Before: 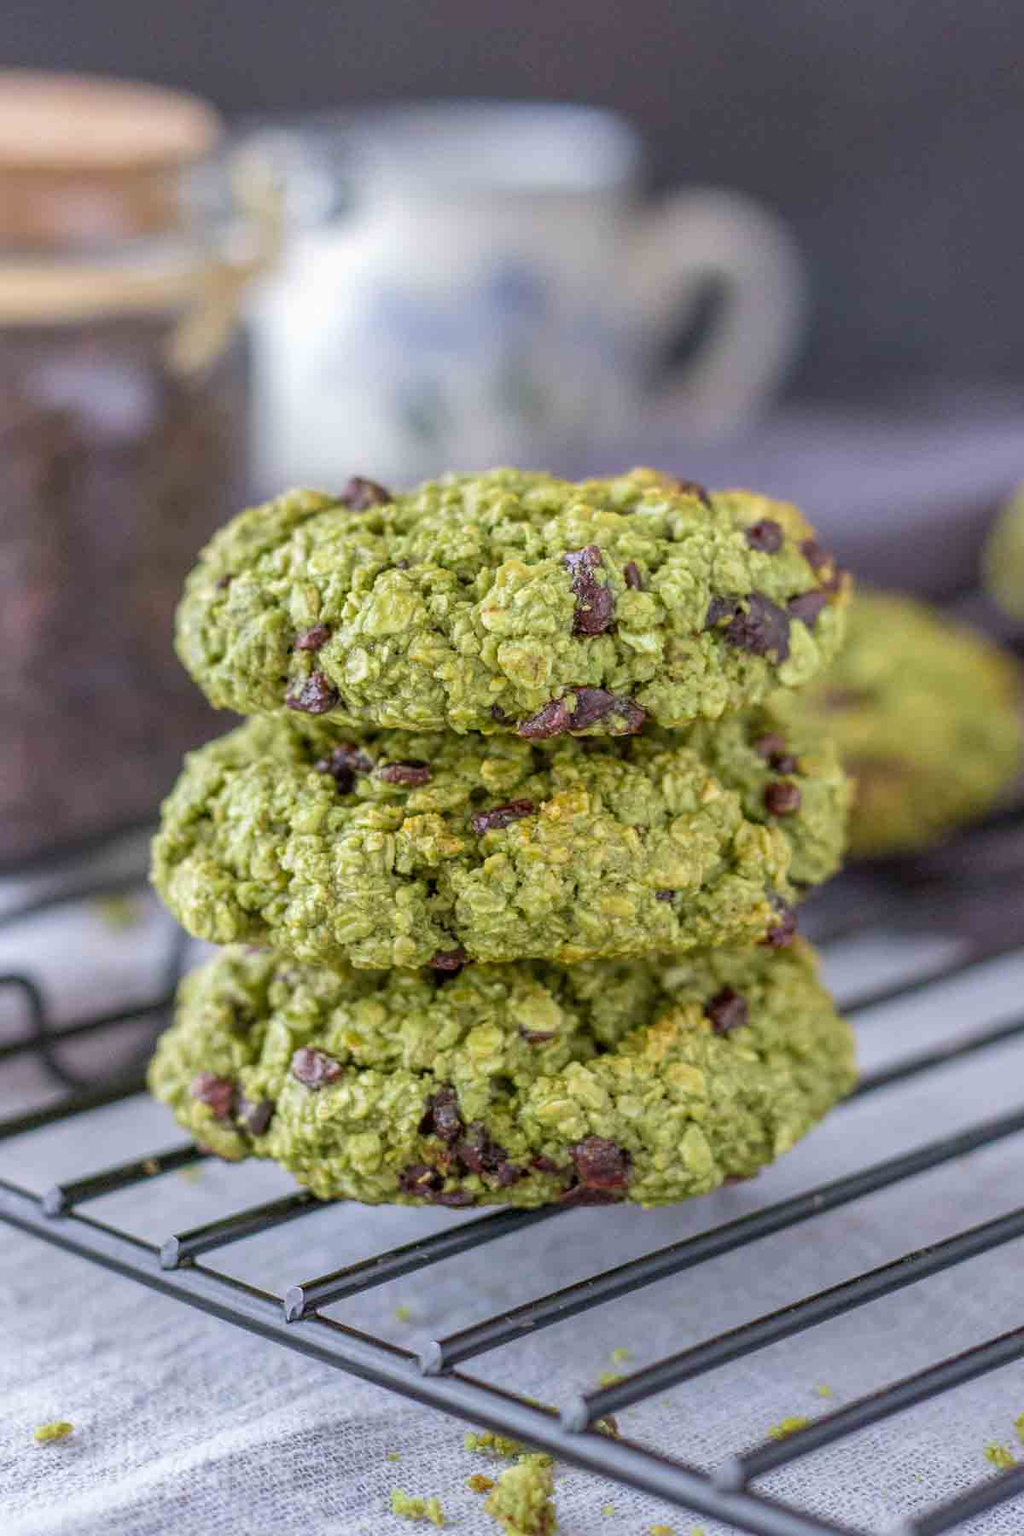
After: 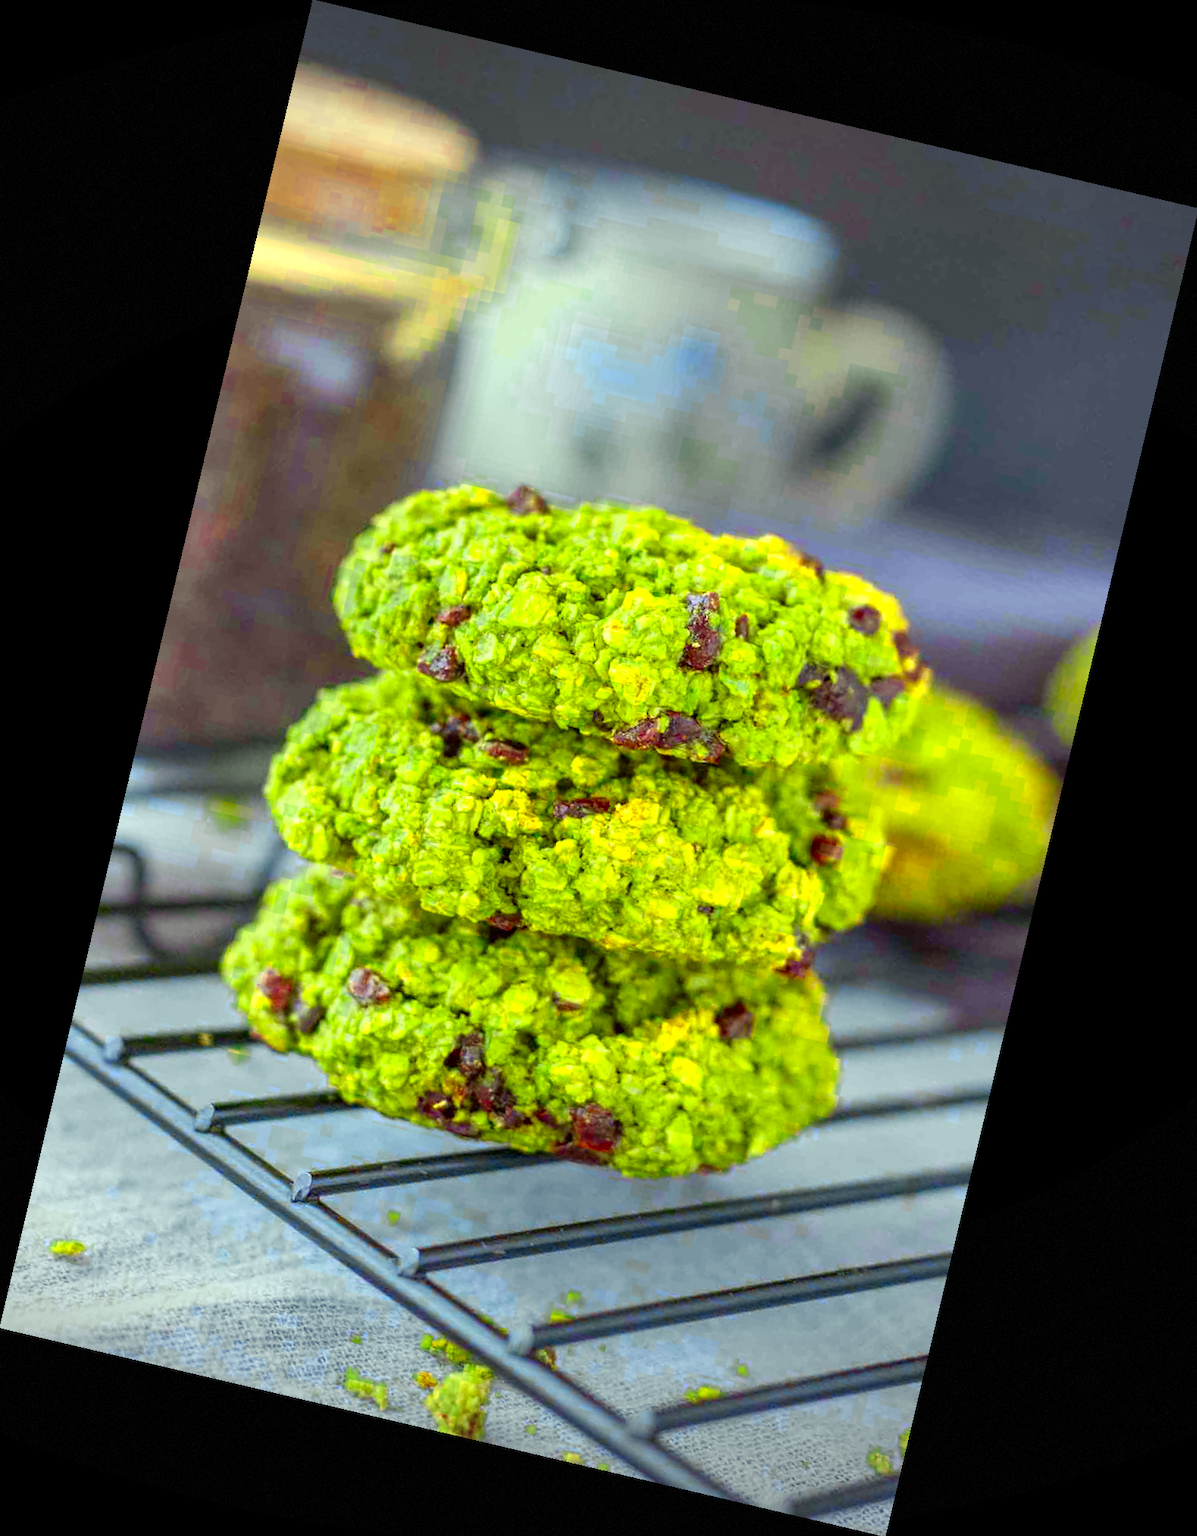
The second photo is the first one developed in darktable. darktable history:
color correction: highlights a* -10.77, highlights b* 9.8, saturation 1.72
color zones: curves: ch0 [(0.004, 0.305) (0.261, 0.623) (0.389, 0.399) (0.708, 0.571) (0.947, 0.34)]; ch1 [(0.025, 0.645) (0.229, 0.584) (0.326, 0.551) (0.484, 0.262) (0.757, 0.643)]
white balance: emerald 1
vignetting: fall-off start 100%, brightness -0.406, saturation -0.3, width/height ratio 1.324, dithering 8-bit output, unbound false
exposure: exposure 0.127 EV, compensate highlight preservation false
rotate and perspective: rotation 13.27°, automatic cropping off
